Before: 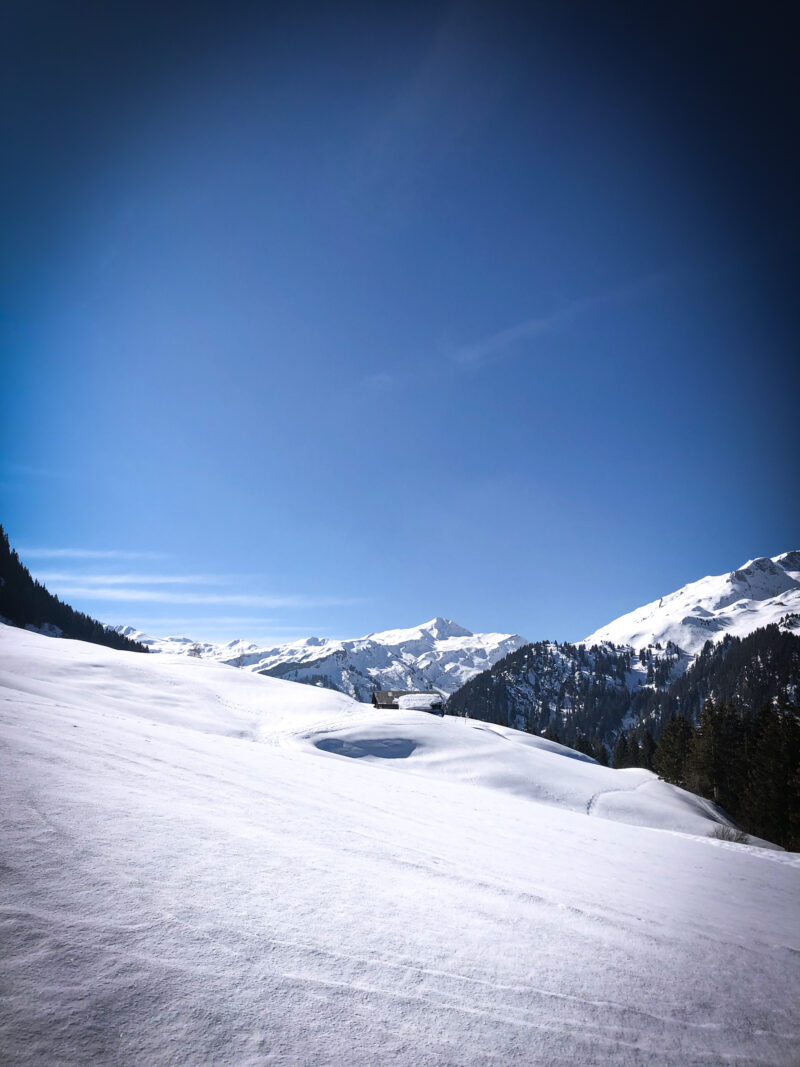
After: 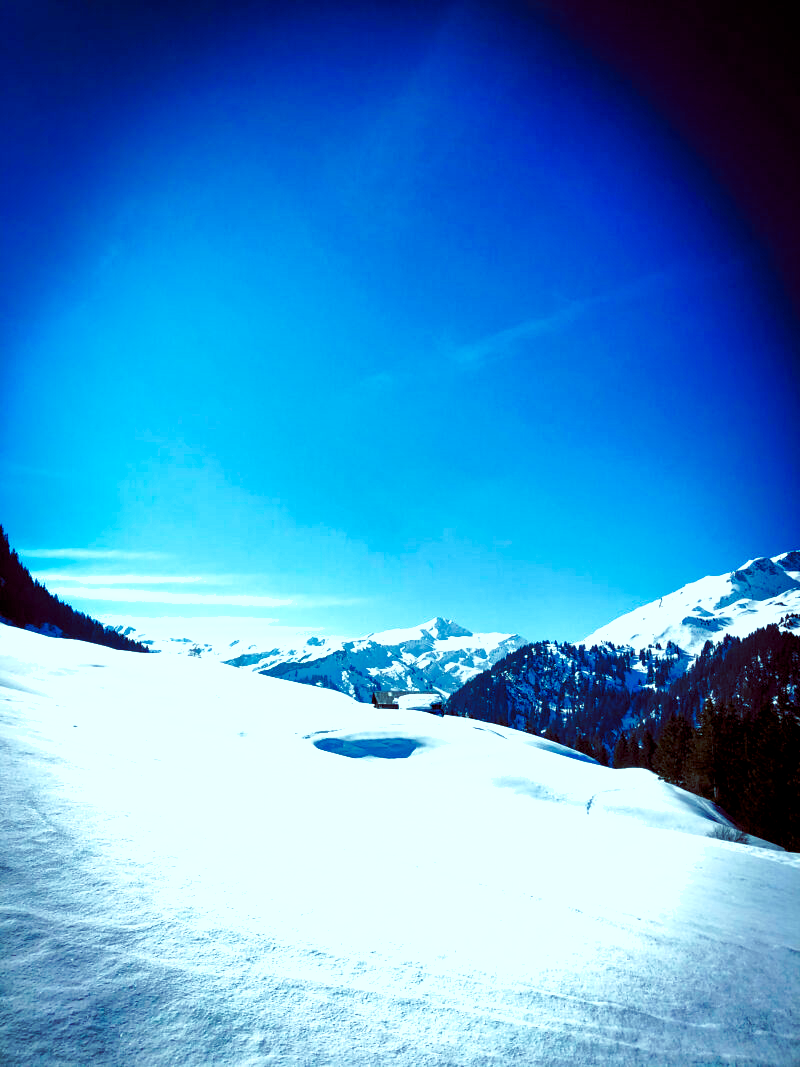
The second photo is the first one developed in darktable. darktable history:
color correction: highlights a* -6.69, highlights b* 0.49
color balance rgb: shadows lift › luminance -7.7%, shadows lift › chroma 2.13%, shadows lift › hue 200.79°, power › luminance -7.77%, power › chroma 2.27%, power › hue 220.69°, highlights gain › luminance 15.15%, highlights gain › chroma 4%, highlights gain › hue 209.35°, global offset › luminance -0.21%, global offset › chroma 0.27%, perceptual saturation grading › global saturation 24.42%, perceptual saturation grading › highlights -24.42%, perceptual saturation grading › mid-tones 24.42%, perceptual saturation grading › shadows 40%, perceptual brilliance grading › global brilliance -5%, perceptual brilliance grading › highlights 24.42%, perceptual brilliance grading › mid-tones 7%, perceptual brilliance grading › shadows -5%
base curve: curves: ch0 [(0, 0) (0.036, 0.025) (0.121, 0.166) (0.206, 0.329) (0.605, 0.79) (1, 1)], preserve colors none
shadows and highlights: on, module defaults
